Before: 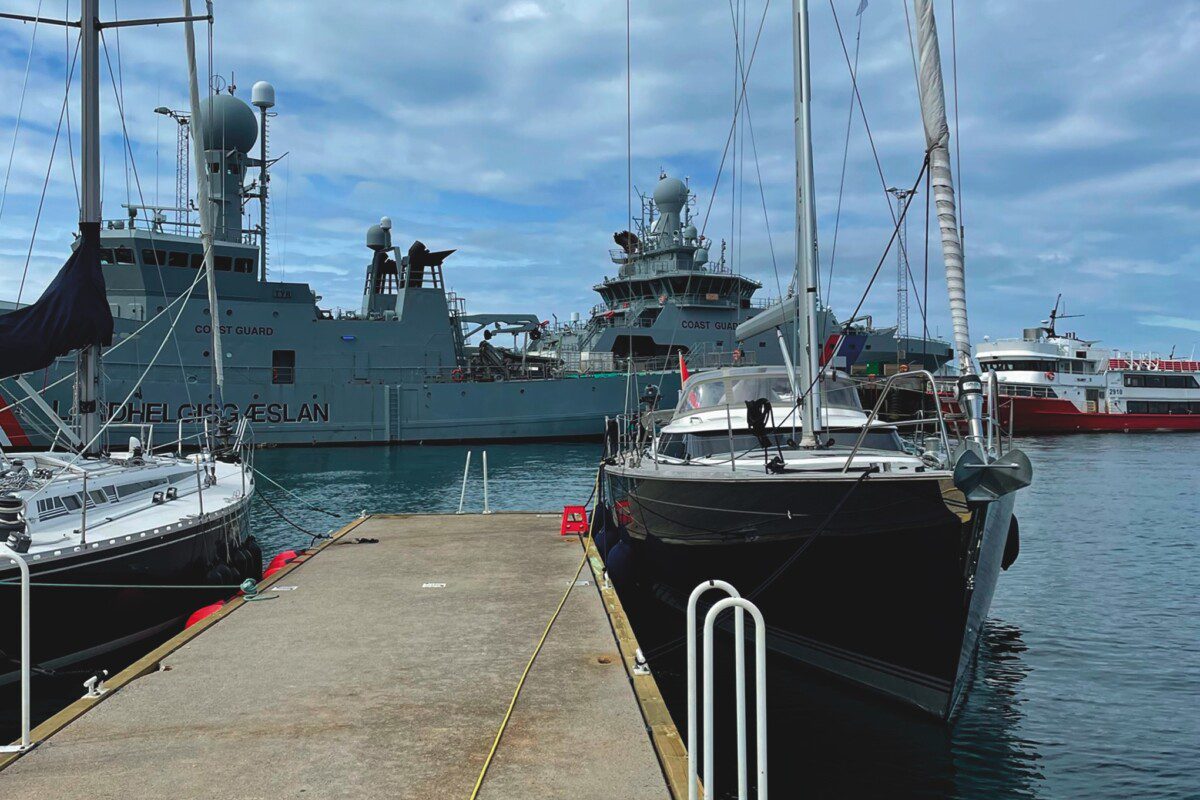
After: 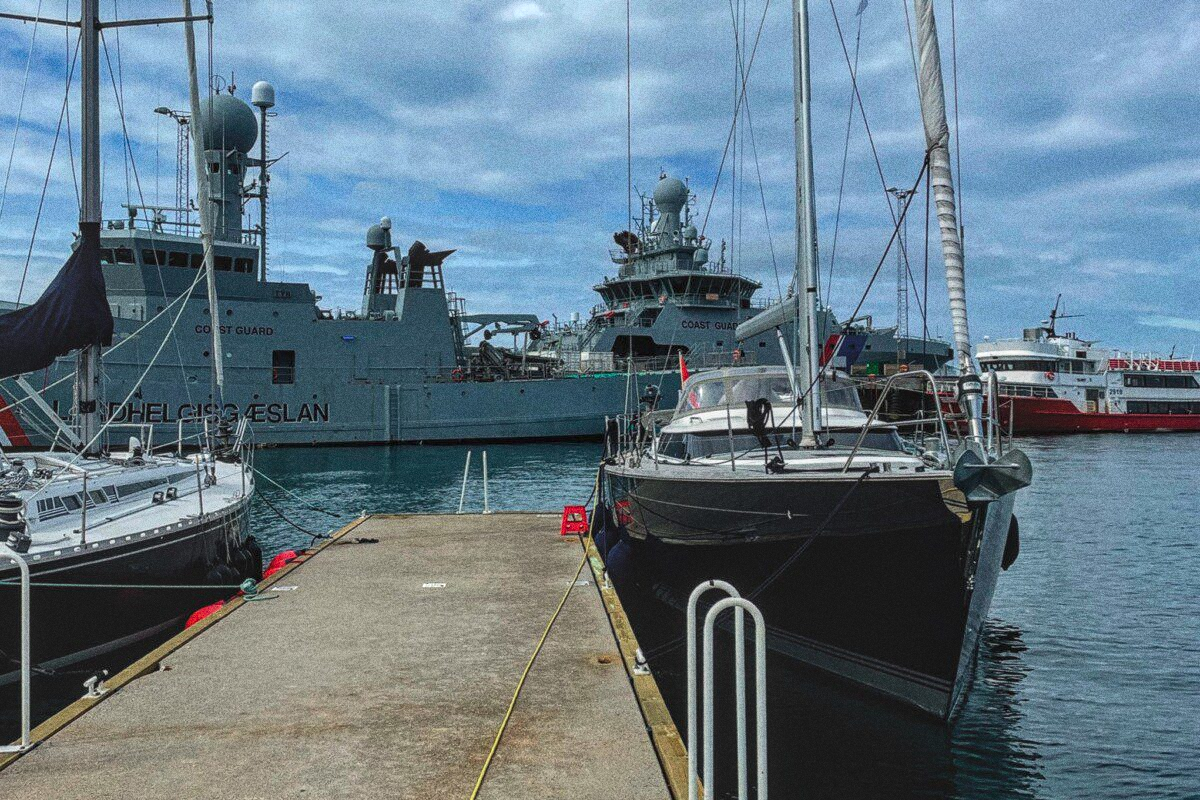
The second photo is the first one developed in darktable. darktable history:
grain: coarseness 0.09 ISO, strength 40%
local contrast: highlights 0%, shadows 0%, detail 133%
